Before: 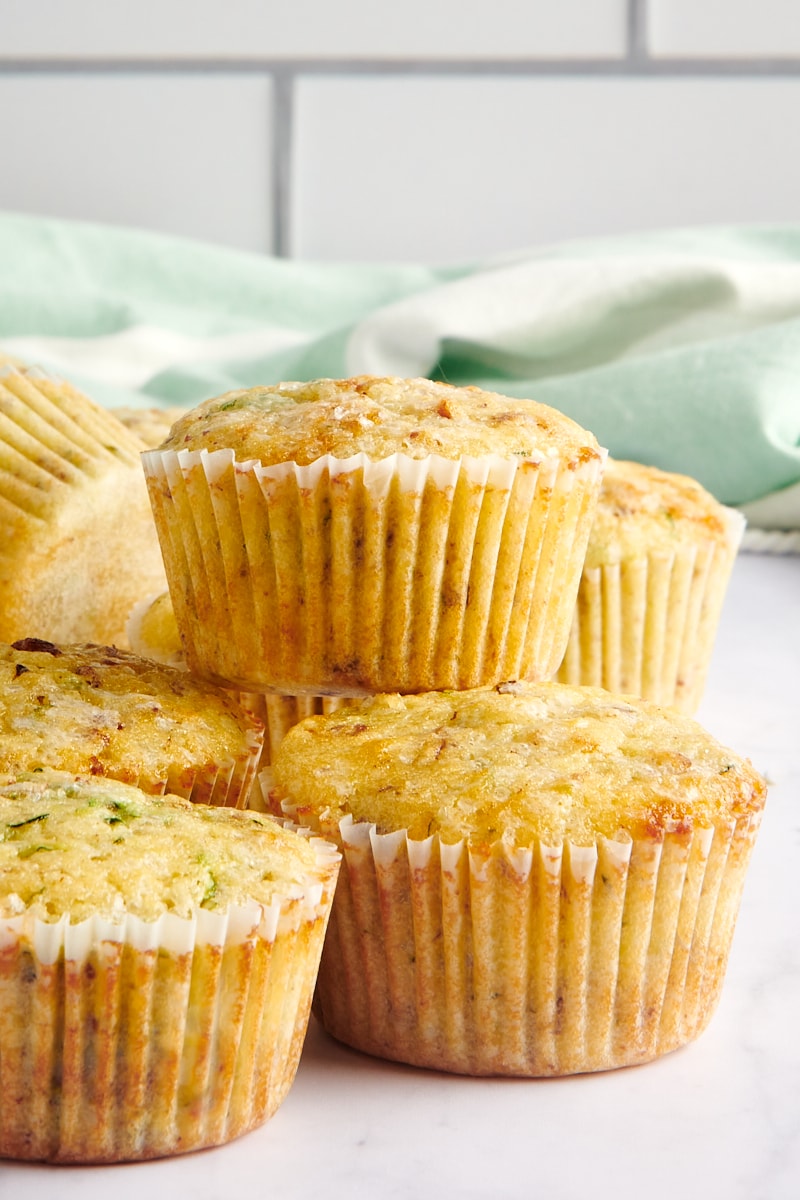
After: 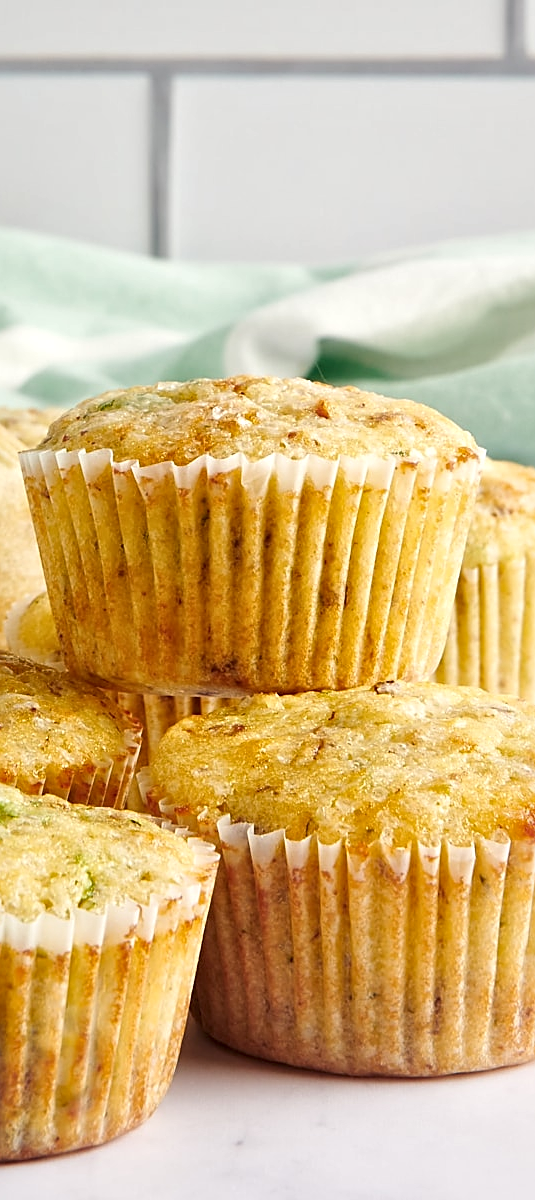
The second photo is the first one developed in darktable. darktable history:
local contrast: mode bilateral grid, contrast 31, coarseness 25, midtone range 0.2
crop and rotate: left 15.279%, right 17.819%
sharpen: on, module defaults
